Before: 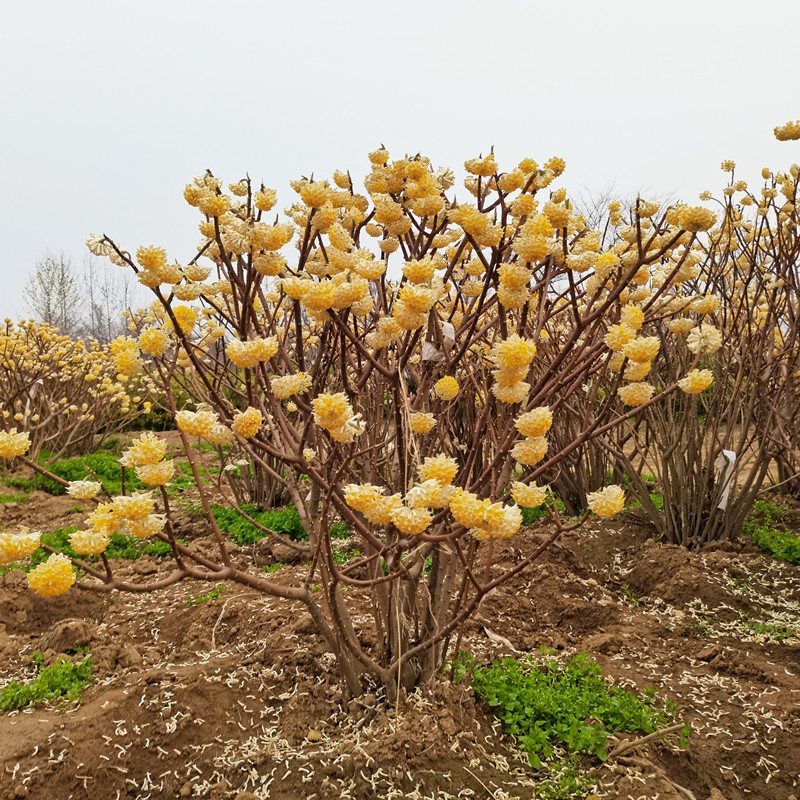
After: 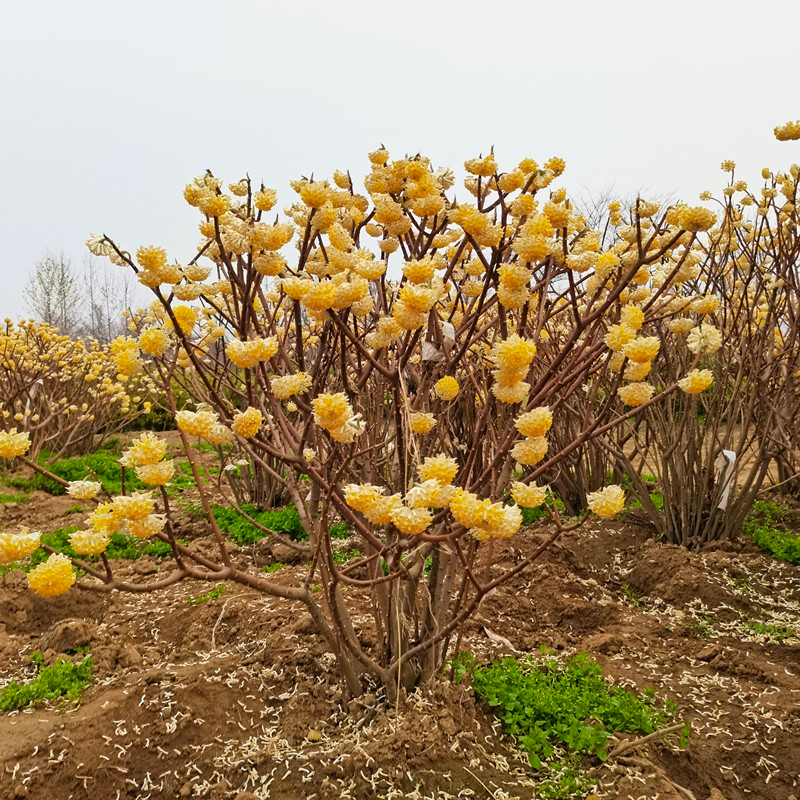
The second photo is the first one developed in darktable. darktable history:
contrast brightness saturation: saturation 0.129
